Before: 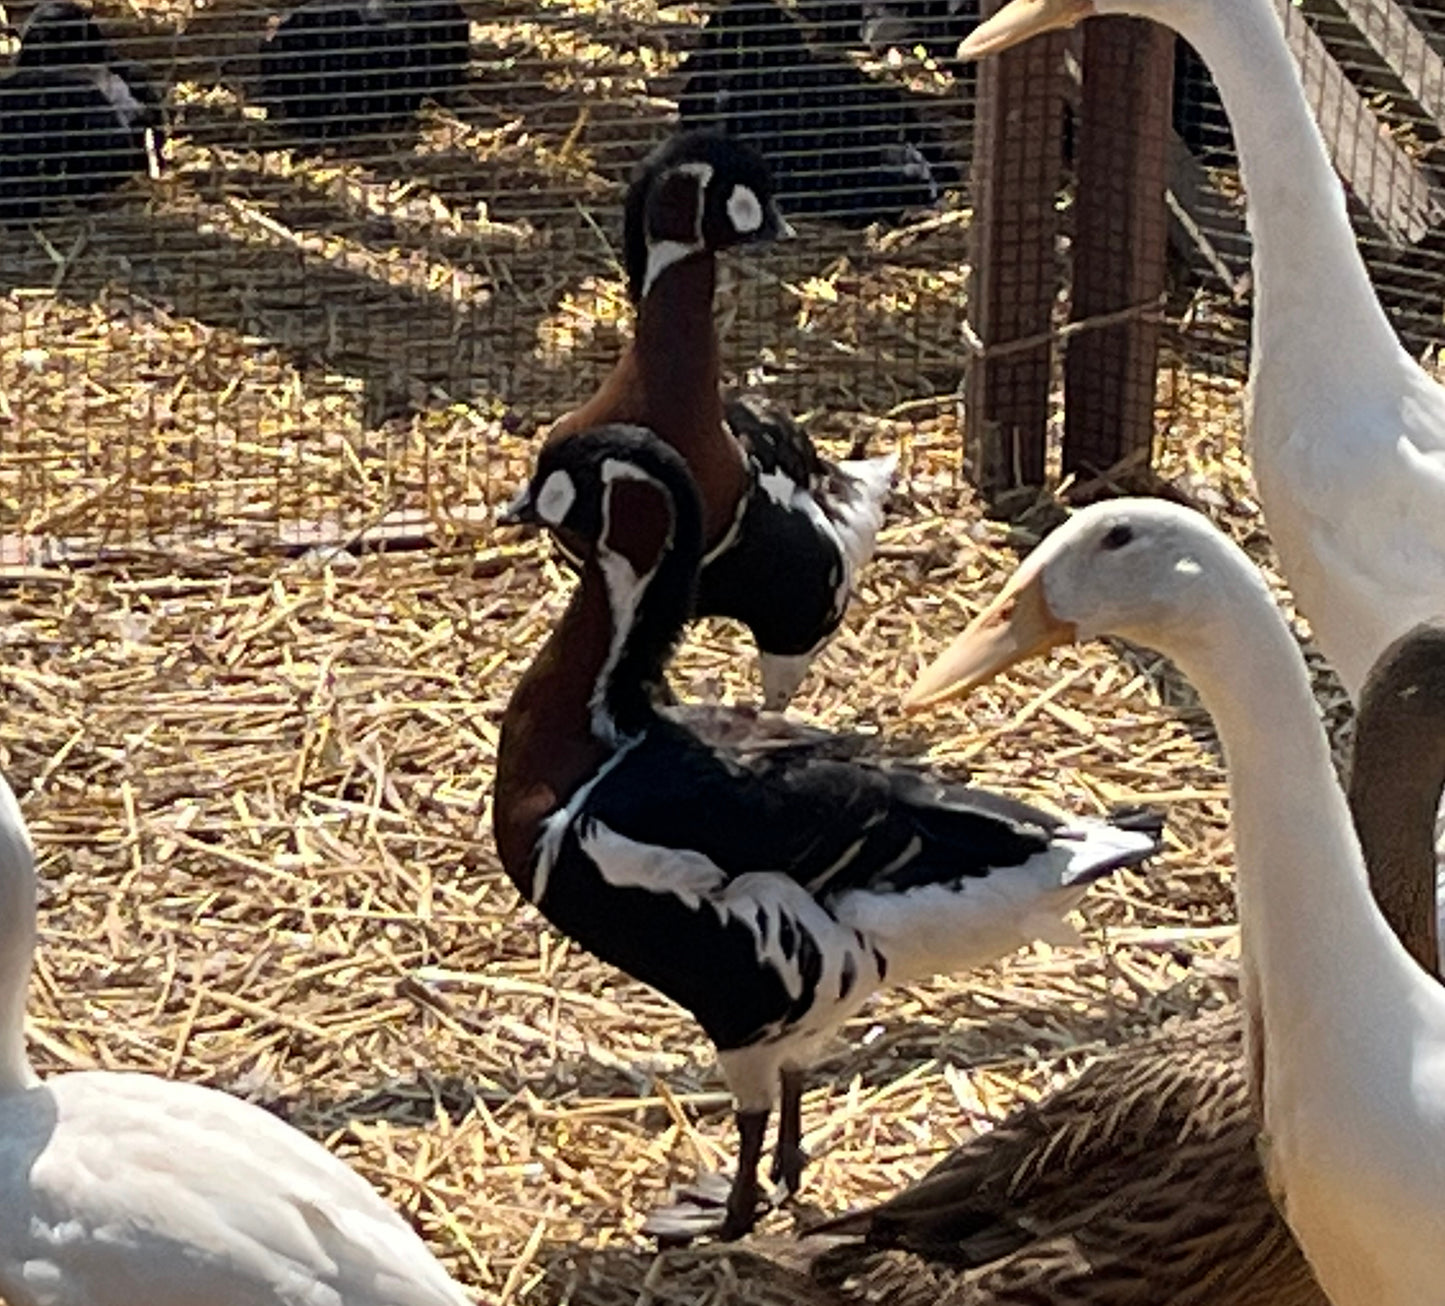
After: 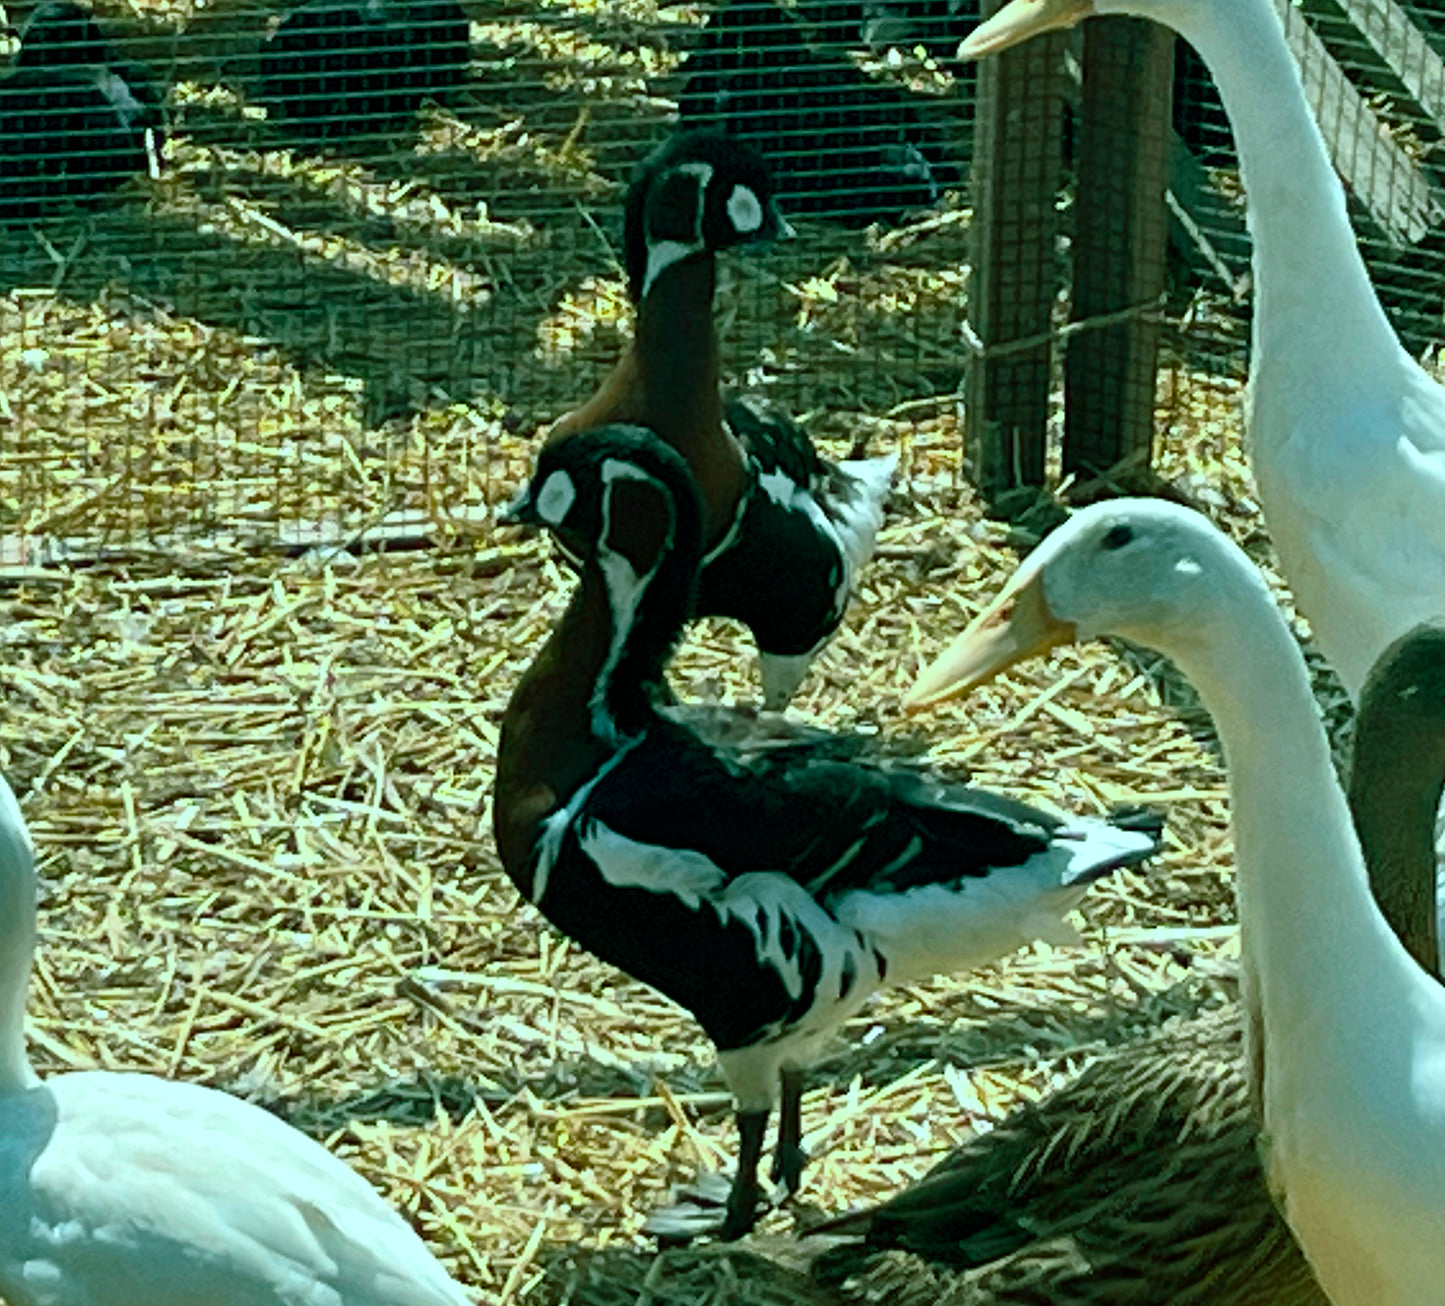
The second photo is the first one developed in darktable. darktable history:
color balance rgb: shadows lift › chroma 11.71%, shadows lift › hue 133.46°, power › chroma 2.15%, power › hue 166.83°, highlights gain › chroma 4%, highlights gain › hue 200.2°, perceptual saturation grading › global saturation 18.05%
